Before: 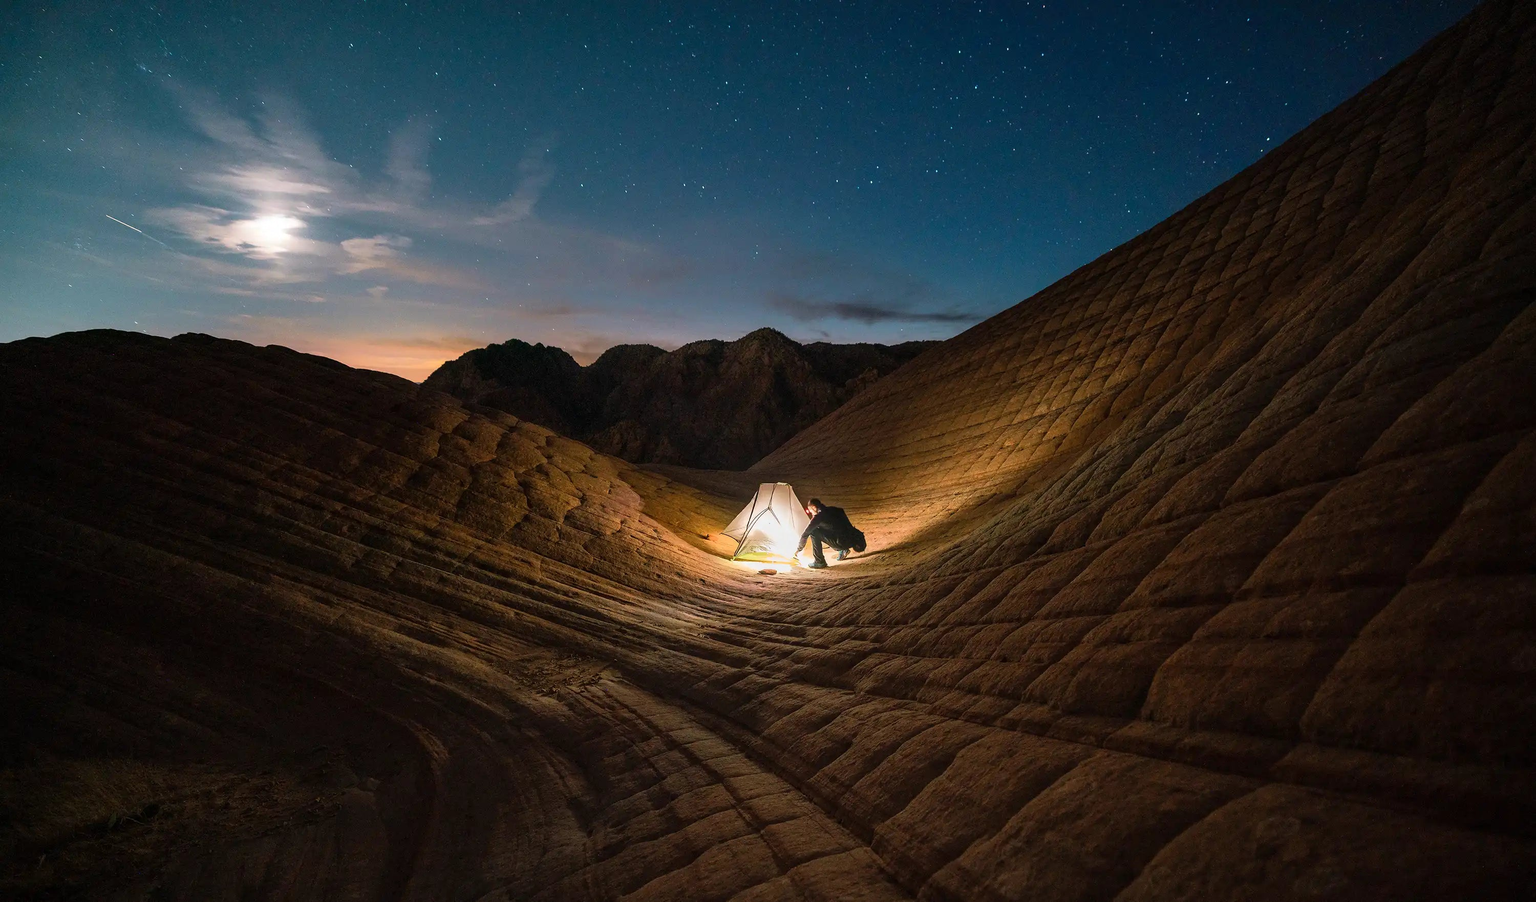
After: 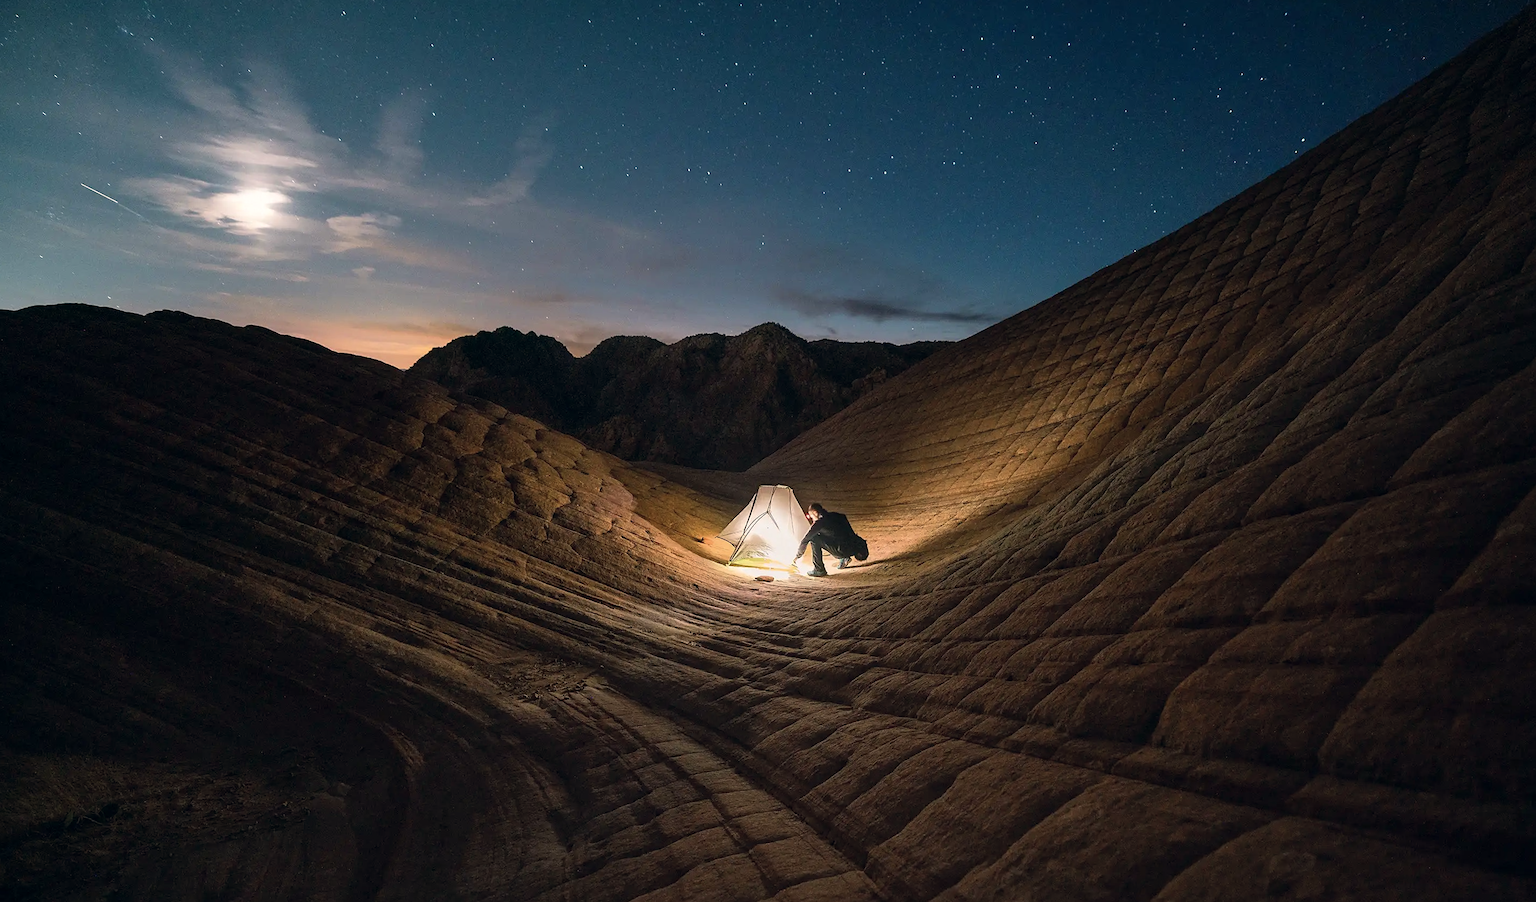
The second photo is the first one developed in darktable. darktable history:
white balance: emerald 1
crop and rotate: angle -1.69°
sharpen: amount 0.2
color correction: highlights a* 2.75, highlights b* 5, shadows a* -2.04, shadows b* -4.84, saturation 0.8
